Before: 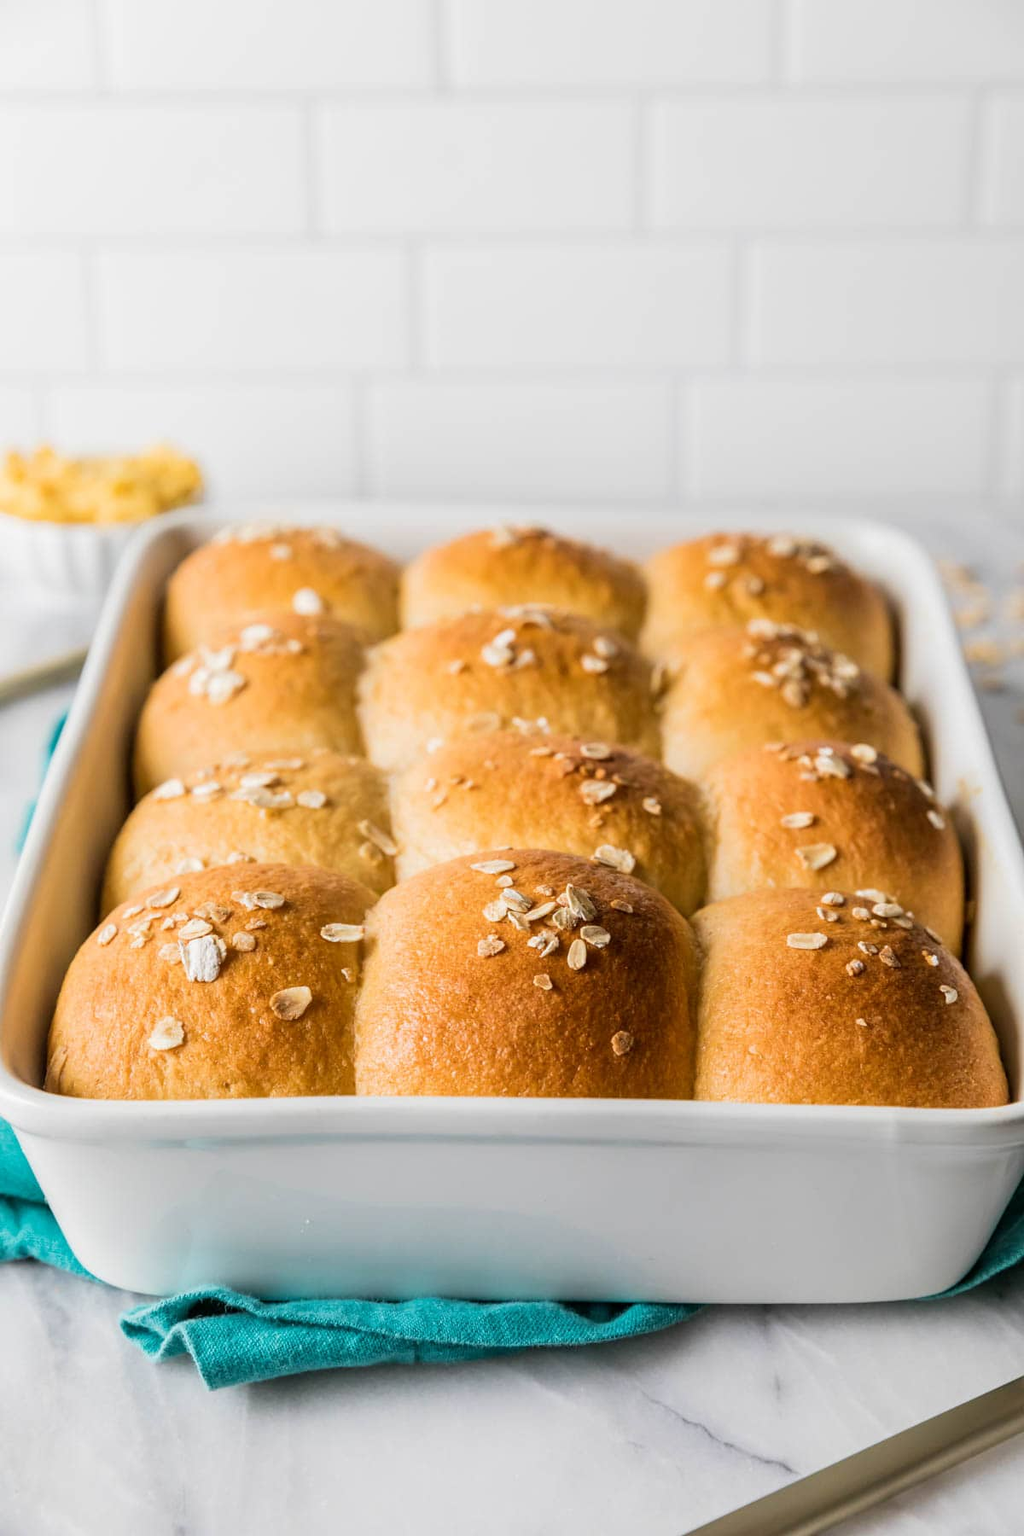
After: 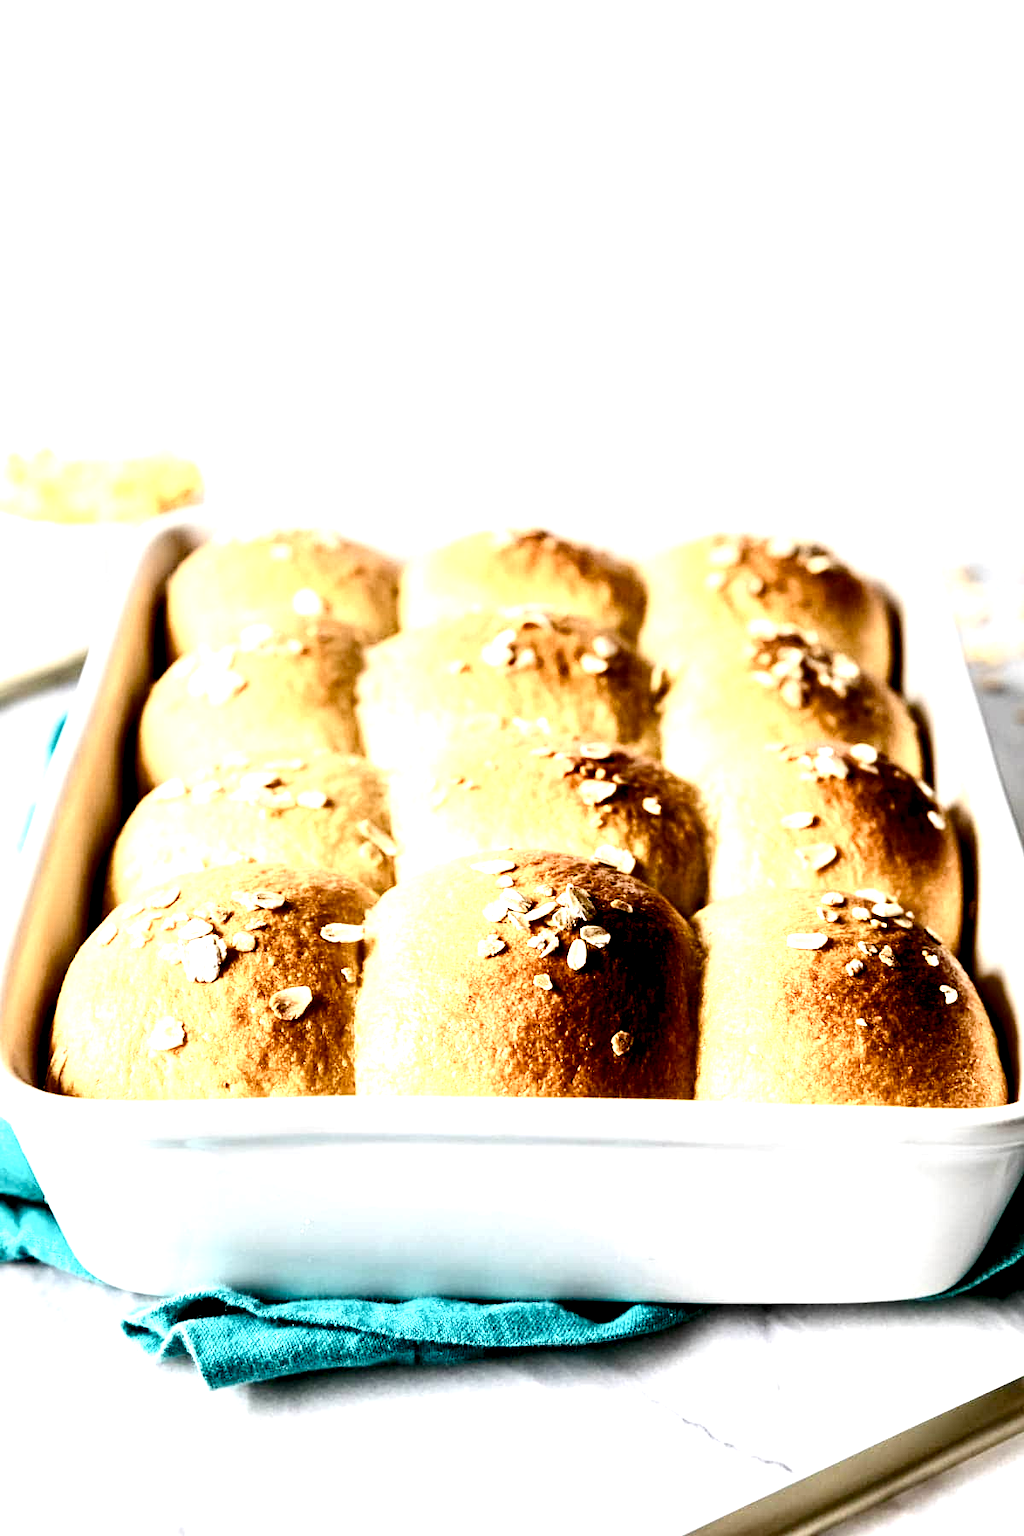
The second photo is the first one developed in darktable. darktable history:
exposure: black level correction 0, exposure 0.695 EV, compensate highlight preservation false
contrast brightness saturation: contrast 0.147, brightness -0.005, saturation 0.098
color balance rgb: global offset › luminance -0.509%, perceptual saturation grading › global saturation 25.747%, perceptual saturation grading › highlights -50.233%, perceptual saturation grading › shadows 30.799%, global vibrance 6.404%, contrast 12.26%, saturation formula JzAzBz (2021)
local contrast: highlights 209%, shadows 145%, detail 140%, midtone range 0.258
